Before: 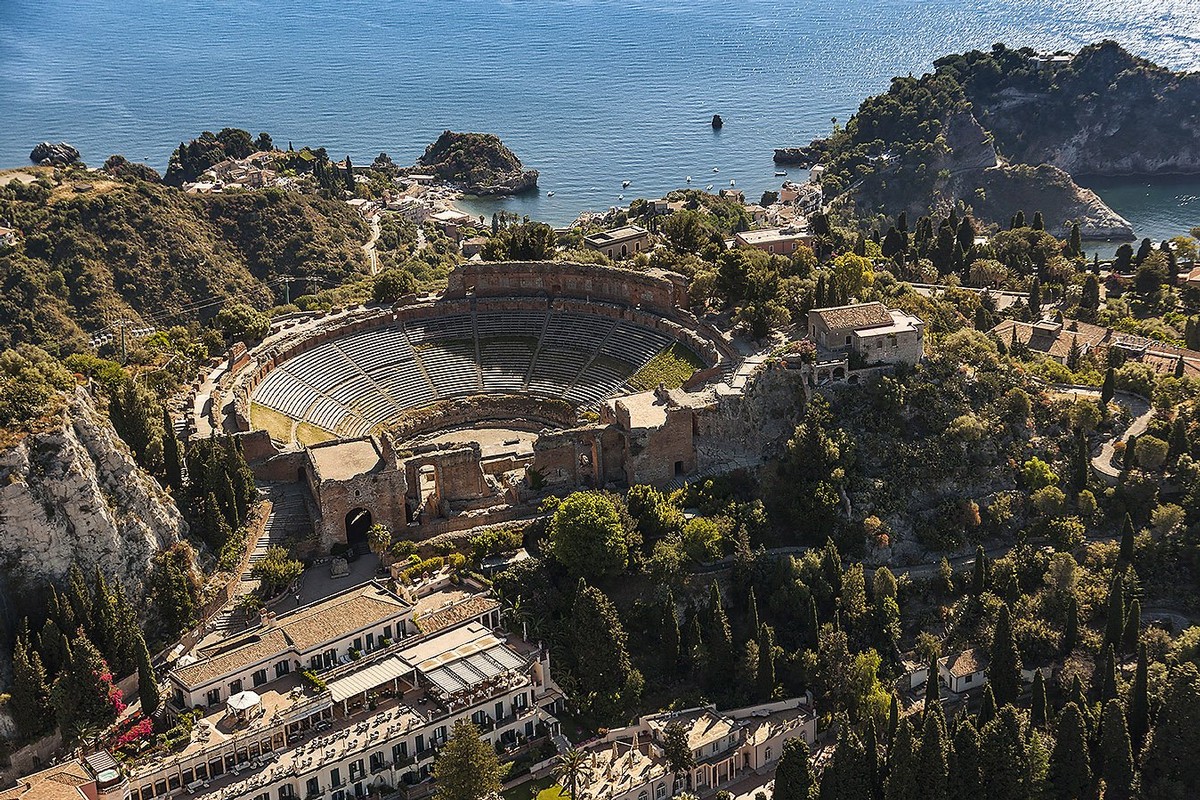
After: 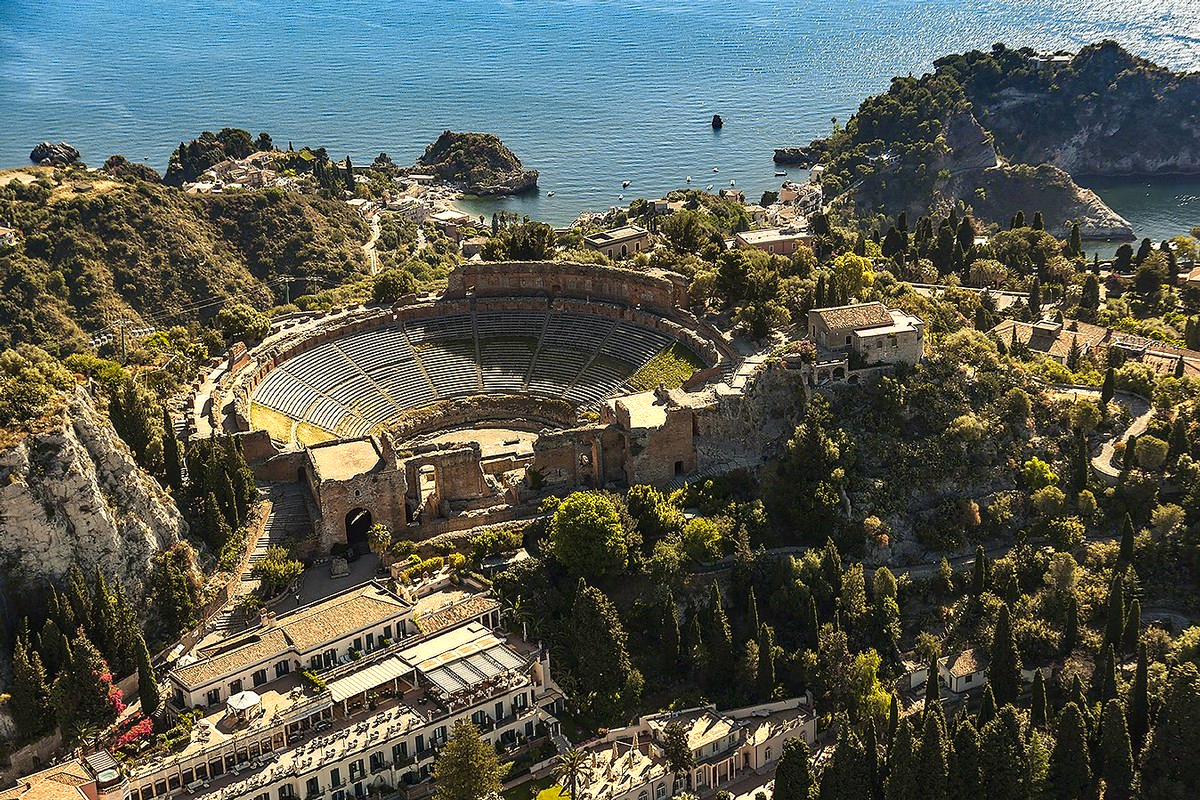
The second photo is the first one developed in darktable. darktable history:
color zones: curves: ch0 [(0.099, 0.624) (0.257, 0.596) (0.384, 0.376) (0.529, 0.492) (0.697, 0.564) (0.768, 0.532) (0.908, 0.644)]; ch1 [(0.112, 0.564) (0.254, 0.612) (0.432, 0.676) (0.592, 0.456) (0.743, 0.684) (0.888, 0.536)]; ch2 [(0.25, 0.5) (0.469, 0.36) (0.75, 0.5)]
rgb curve: curves: ch2 [(0, 0) (0.567, 0.512) (1, 1)], mode RGB, independent channels
haze removal: compatibility mode true, adaptive false
